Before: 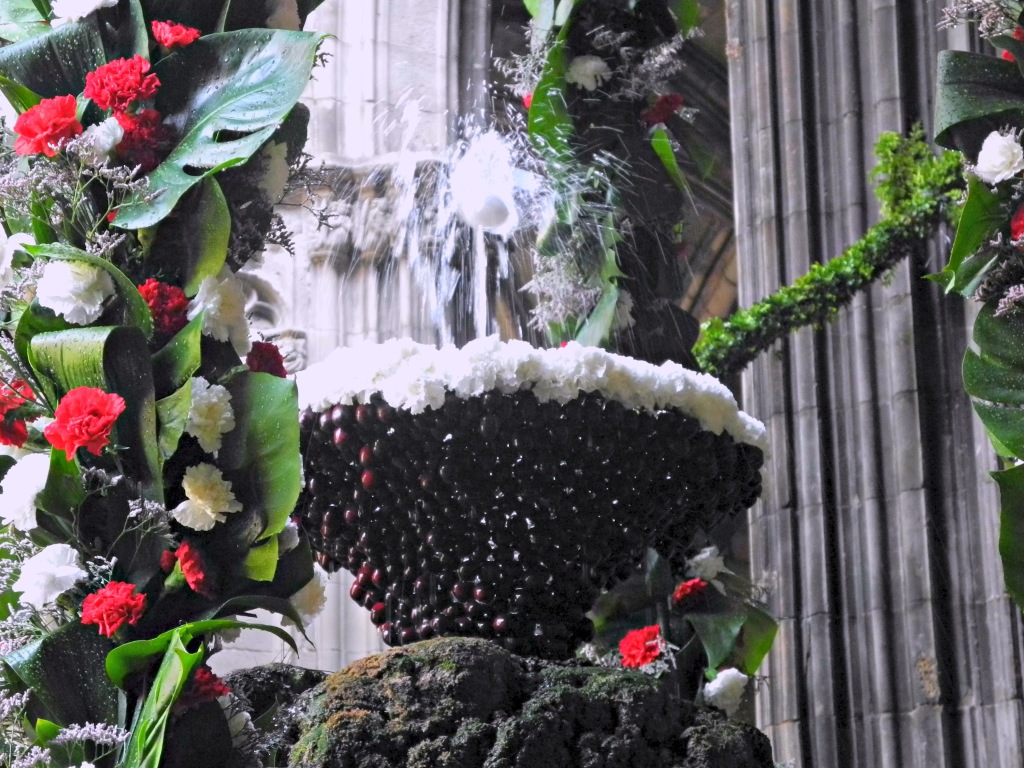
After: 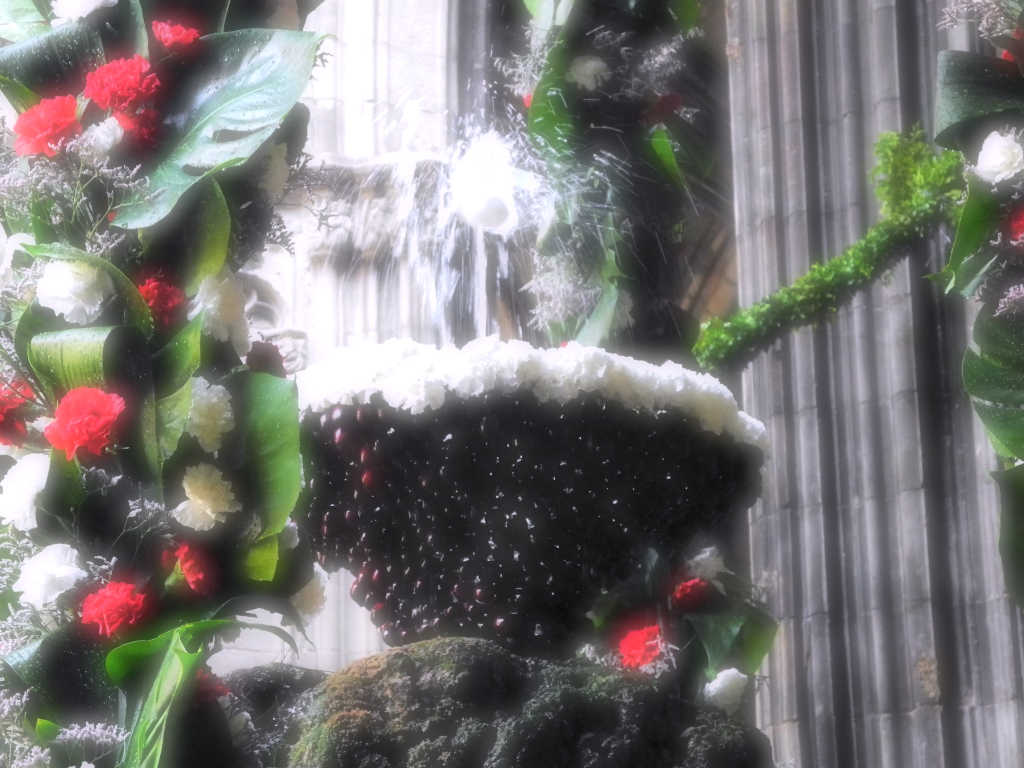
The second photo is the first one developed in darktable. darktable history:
soften: on, module defaults
tone equalizer: -8 EV -0.417 EV, -7 EV -0.389 EV, -6 EV -0.333 EV, -5 EV -0.222 EV, -3 EV 0.222 EV, -2 EV 0.333 EV, -1 EV 0.389 EV, +0 EV 0.417 EV, edges refinement/feathering 500, mask exposure compensation -1.57 EV, preserve details no
